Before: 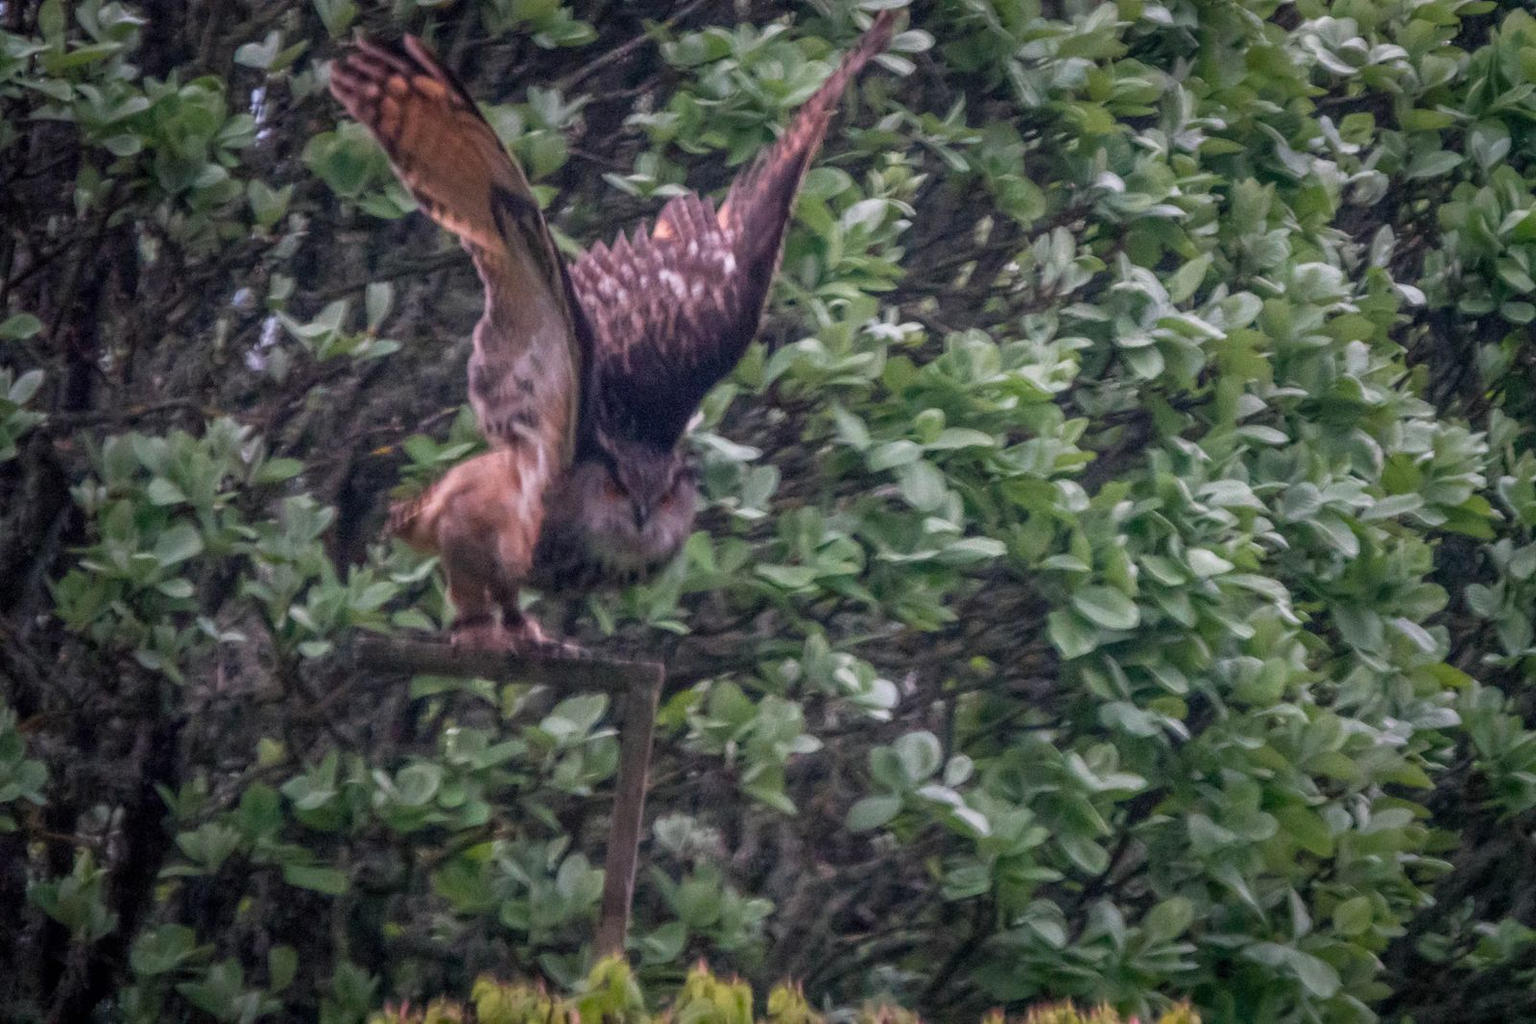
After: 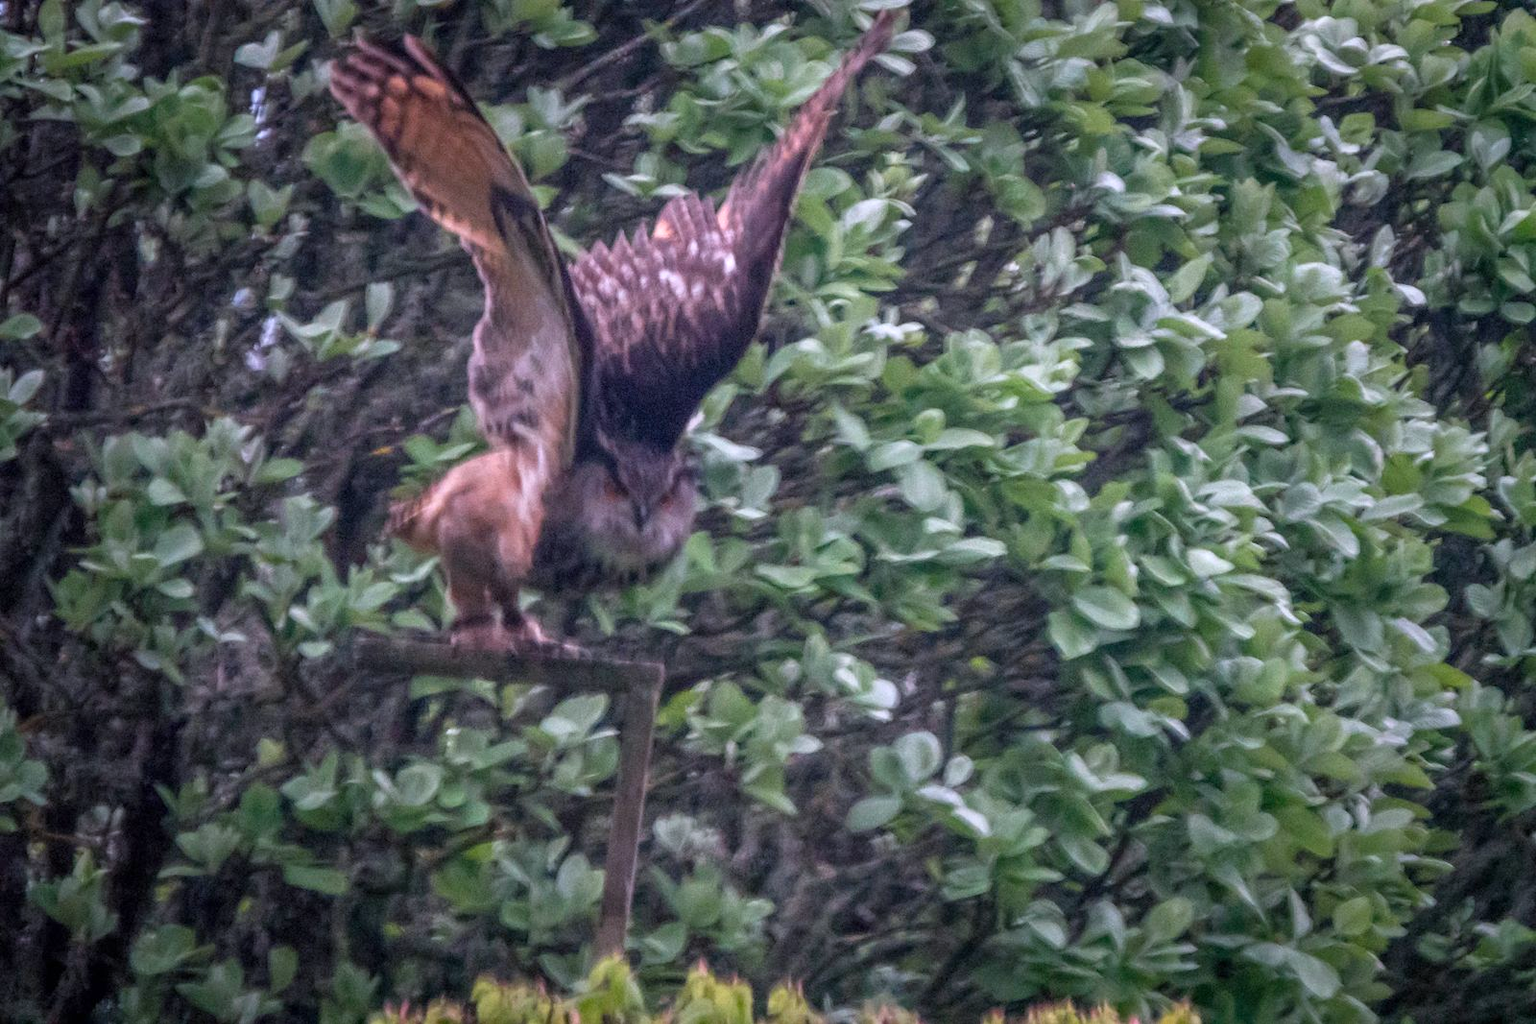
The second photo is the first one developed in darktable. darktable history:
exposure: exposure 0.367 EV, compensate highlight preservation false
color calibration: illuminant as shot in camera, x 0.358, y 0.373, temperature 4628.91 K
